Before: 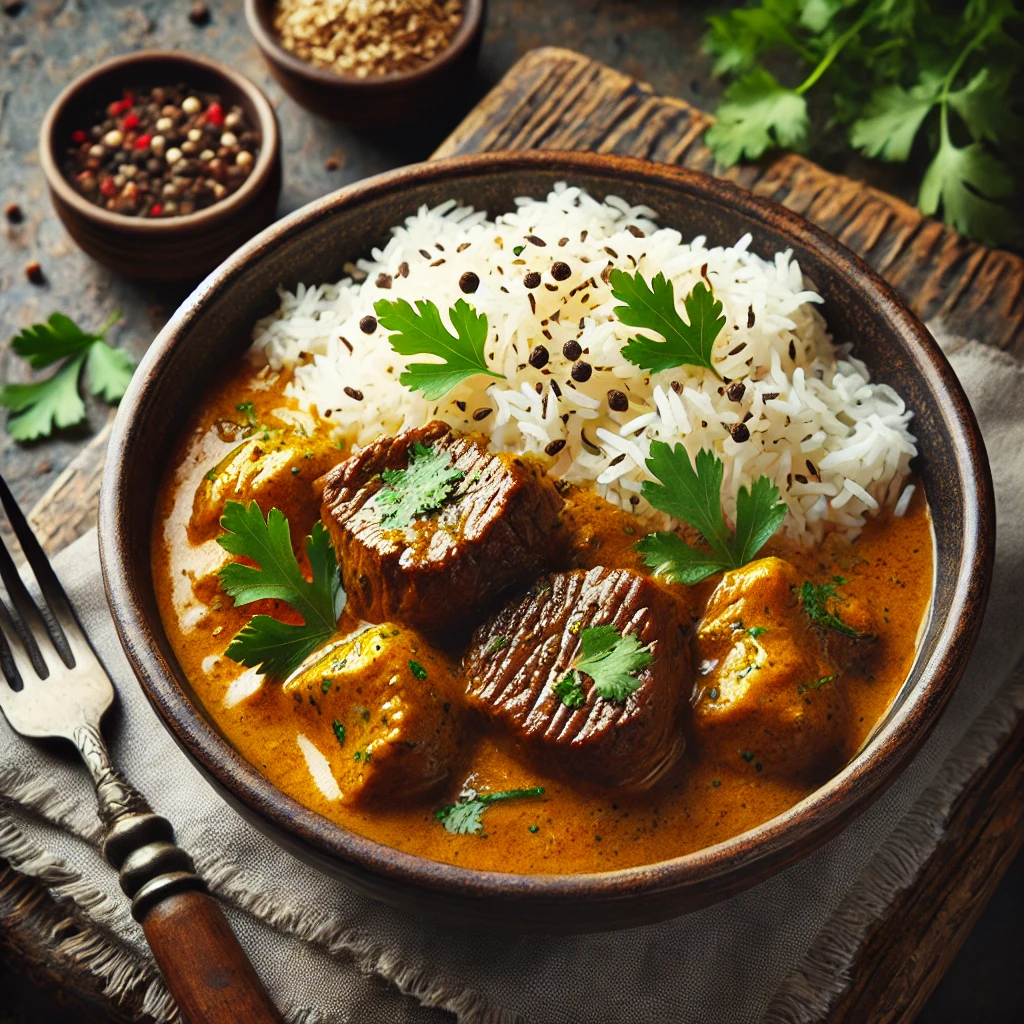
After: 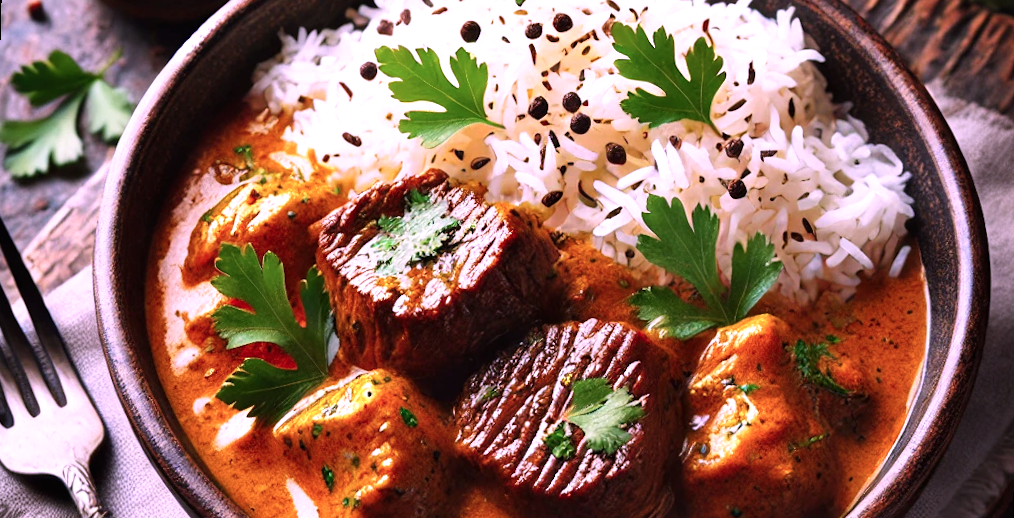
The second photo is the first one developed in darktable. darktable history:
local contrast: mode bilateral grid, contrast 20, coarseness 50, detail 120%, midtone range 0.2
rotate and perspective: rotation 1.57°, crop left 0.018, crop right 0.982, crop top 0.039, crop bottom 0.961
white balance: red 1.05, blue 1.072
crop and rotate: top 23.043%, bottom 23.437%
color balance: contrast 10%
color correction: highlights a* 15.46, highlights b* -20.56
